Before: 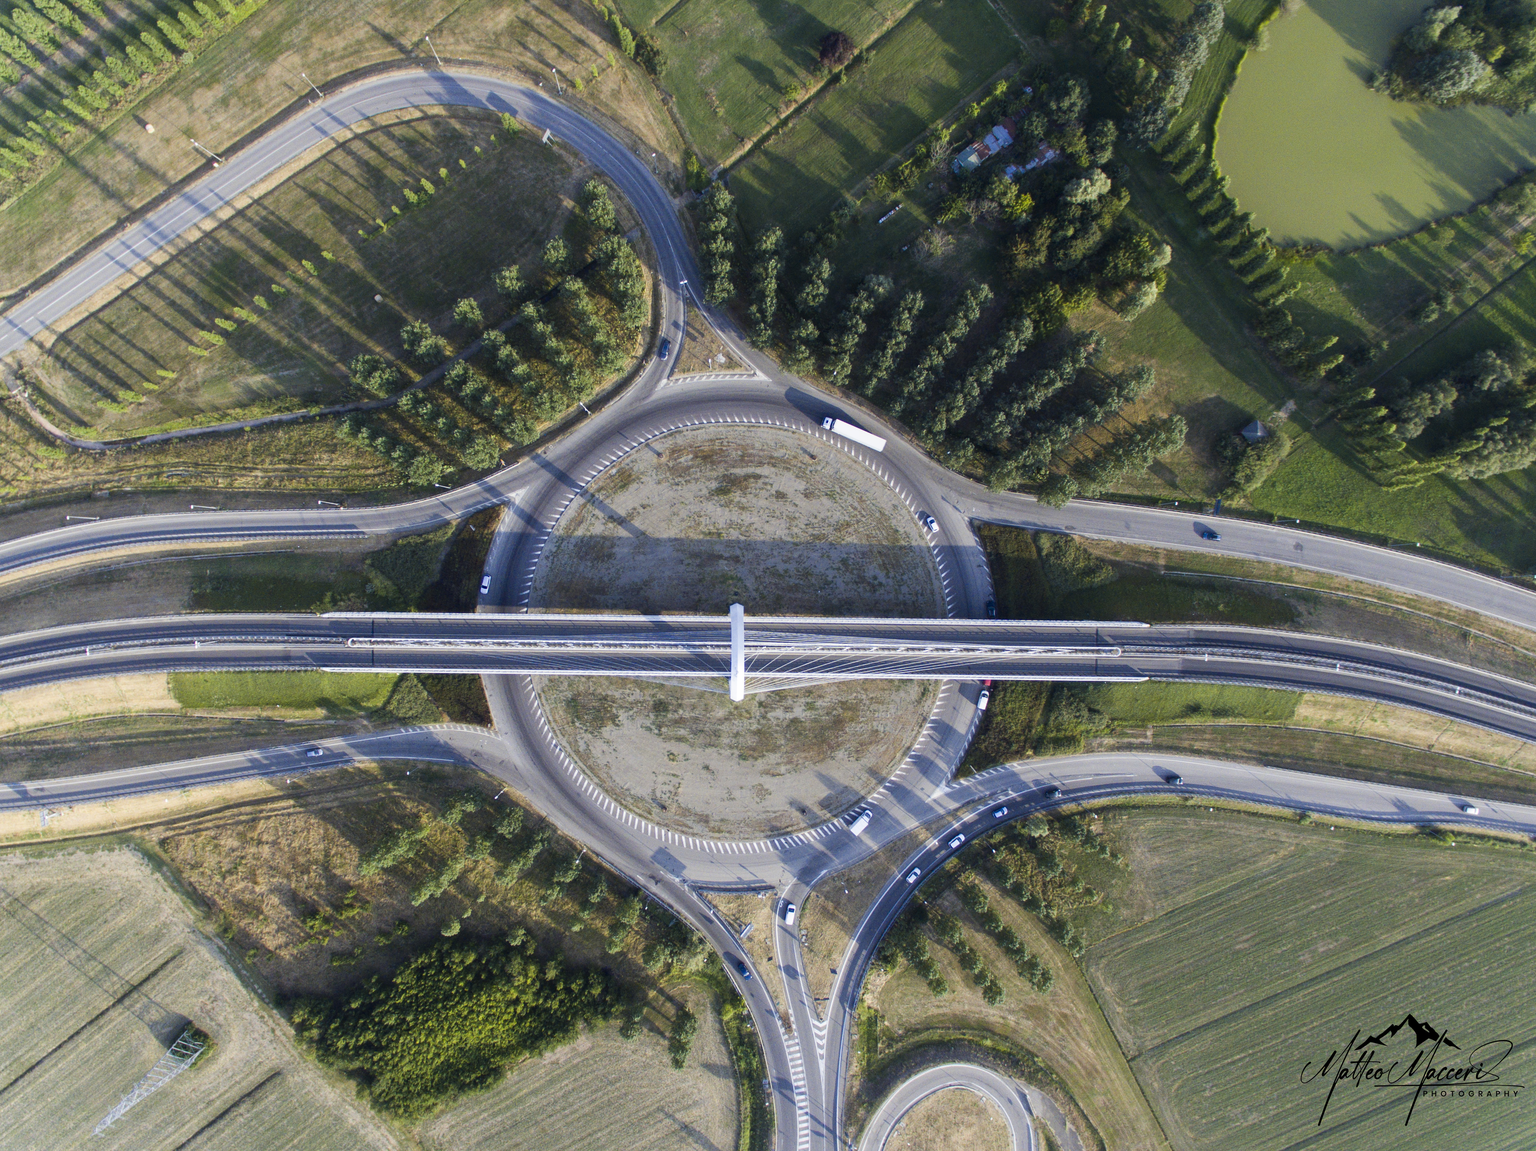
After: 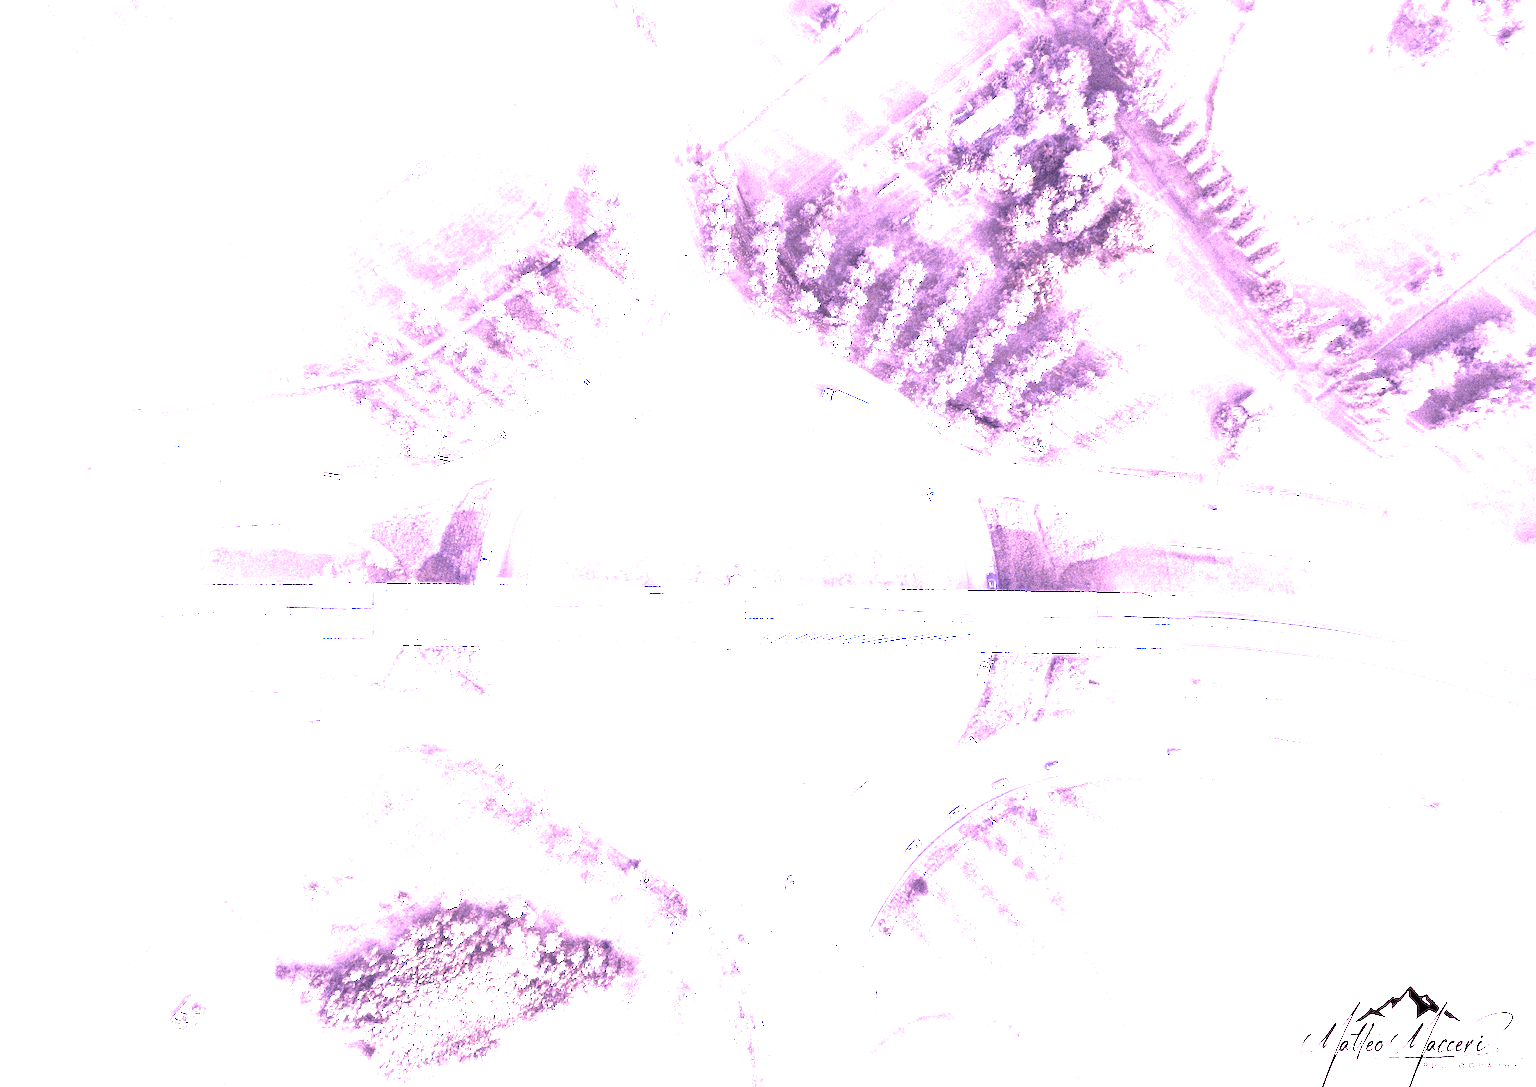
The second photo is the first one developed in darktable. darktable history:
crop and rotate: top 2.479%, bottom 3.018%
color correction: saturation 0.3
tone equalizer: -8 EV -0.417 EV, -7 EV -0.389 EV, -6 EV -0.333 EV, -5 EV -0.222 EV, -3 EV 0.222 EV, -2 EV 0.333 EV, -1 EV 0.389 EV, +0 EV 0.417 EV, edges refinement/feathering 500, mask exposure compensation -1.57 EV, preserve details no
white balance: red 8, blue 8
